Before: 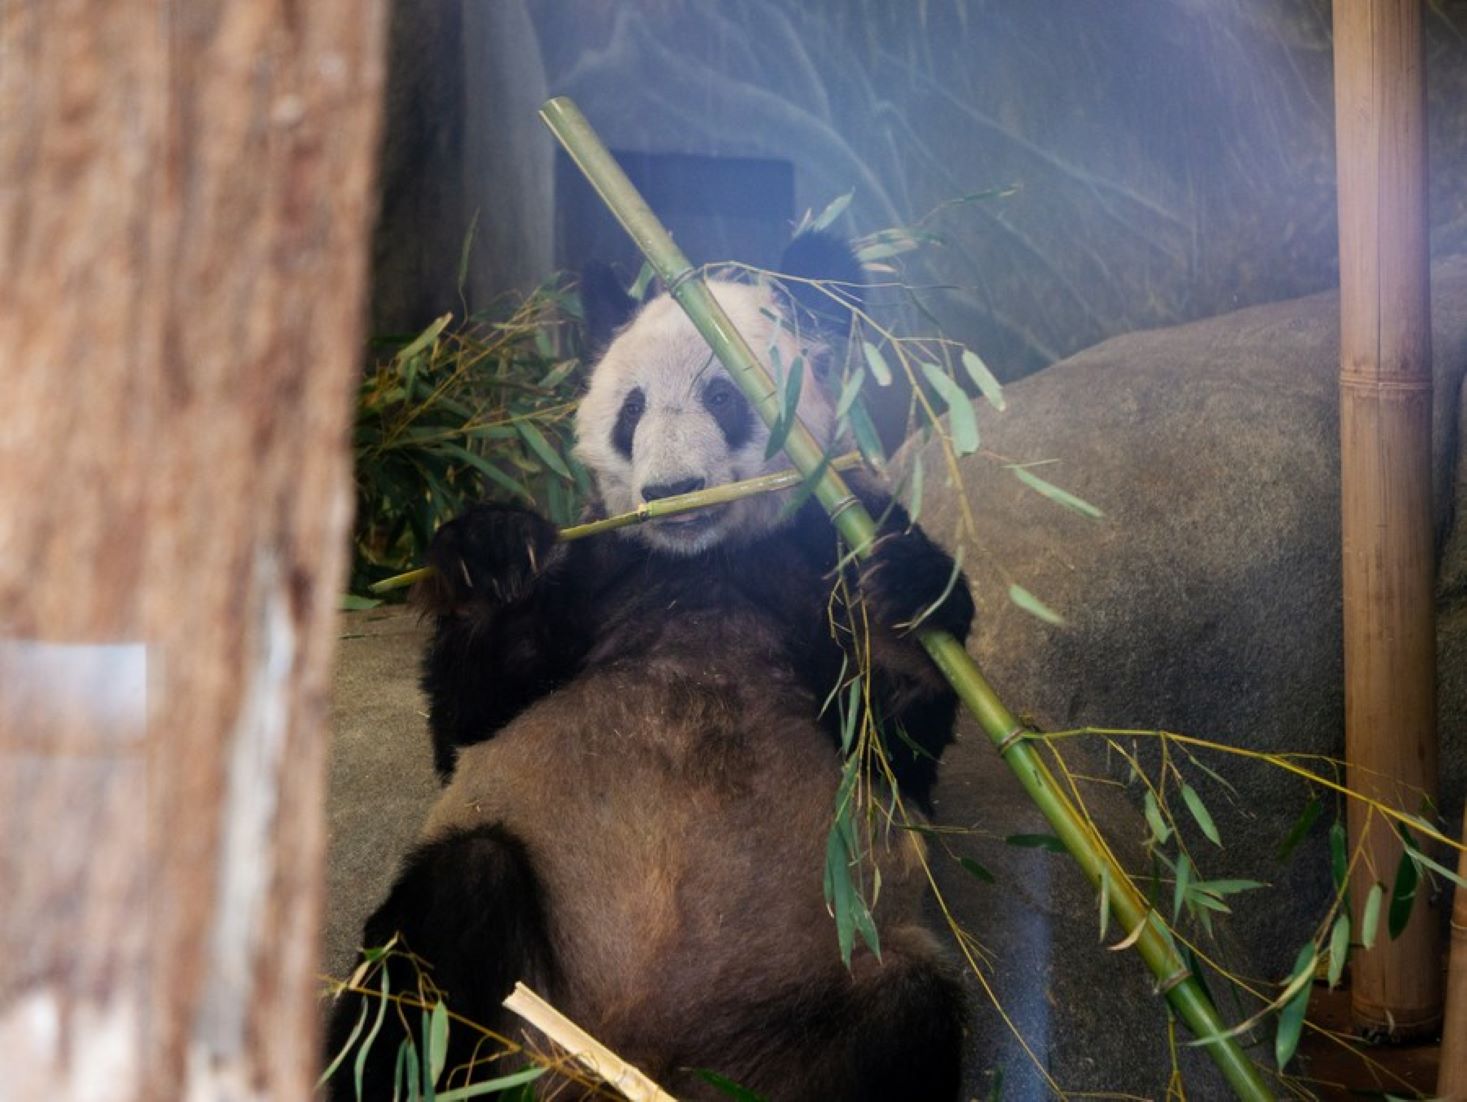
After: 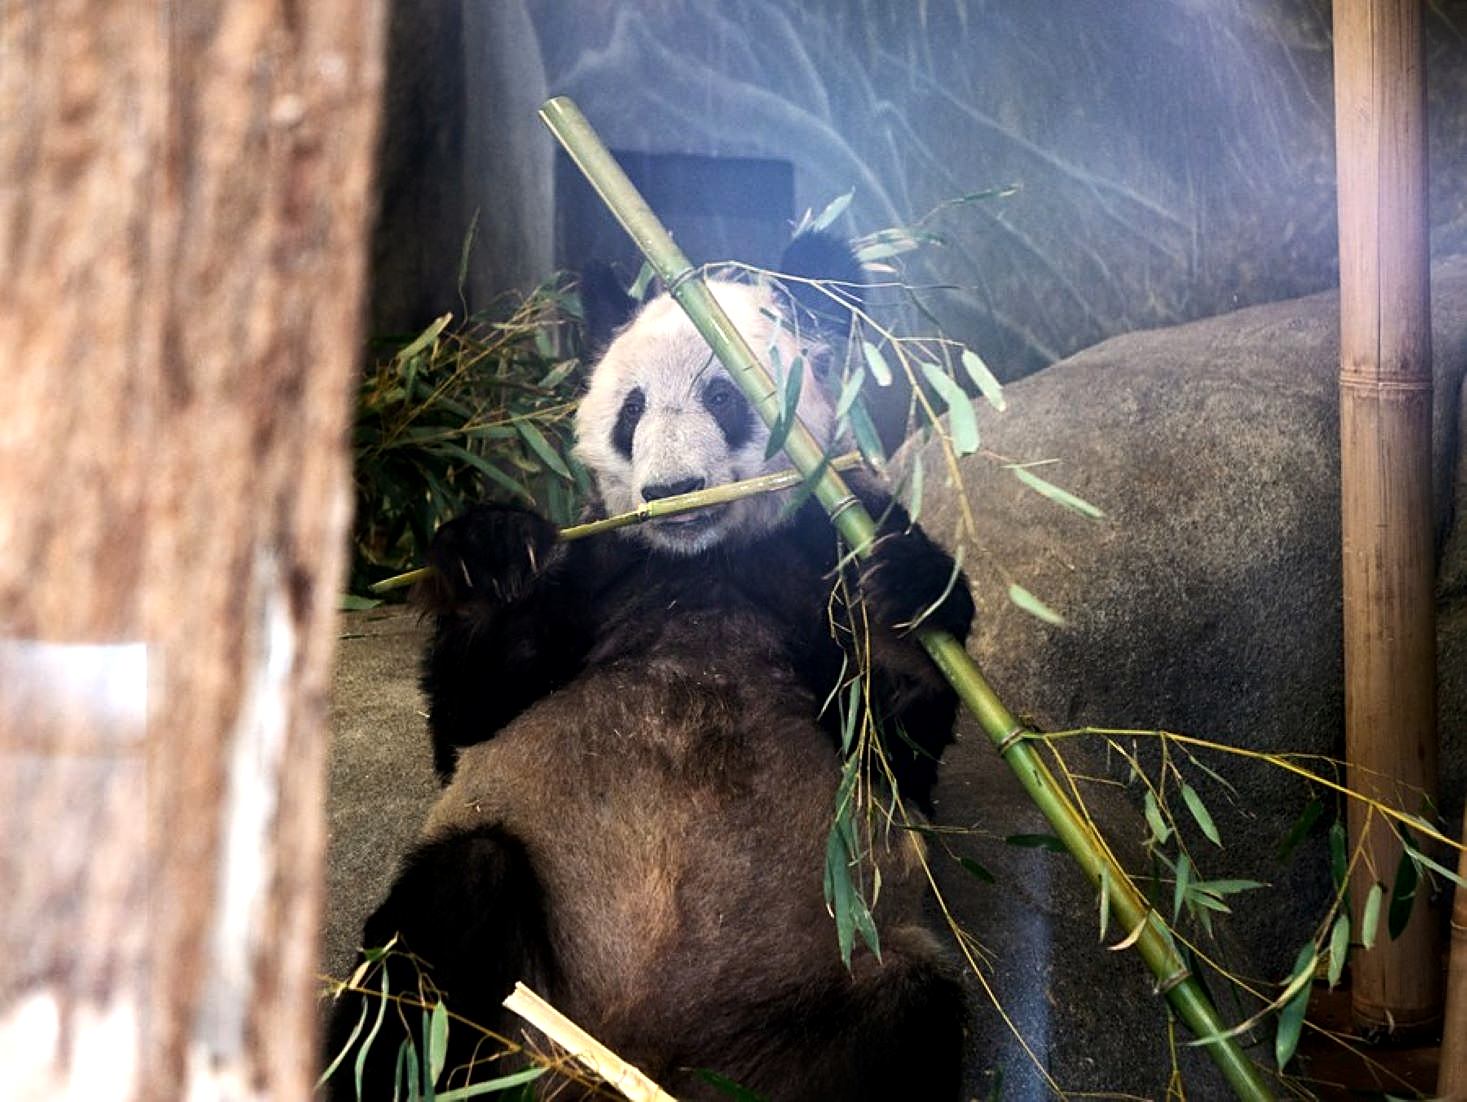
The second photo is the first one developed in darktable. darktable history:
tone equalizer: -8 EV -0.75 EV, -7 EV -0.7 EV, -6 EV -0.6 EV, -5 EV -0.4 EV, -3 EV 0.4 EV, -2 EV 0.6 EV, -1 EV 0.7 EV, +0 EV 0.75 EV, edges refinement/feathering 500, mask exposure compensation -1.57 EV, preserve details no
sharpen: on, module defaults
local contrast: mode bilateral grid, contrast 20, coarseness 50, detail 130%, midtone range 0.2
